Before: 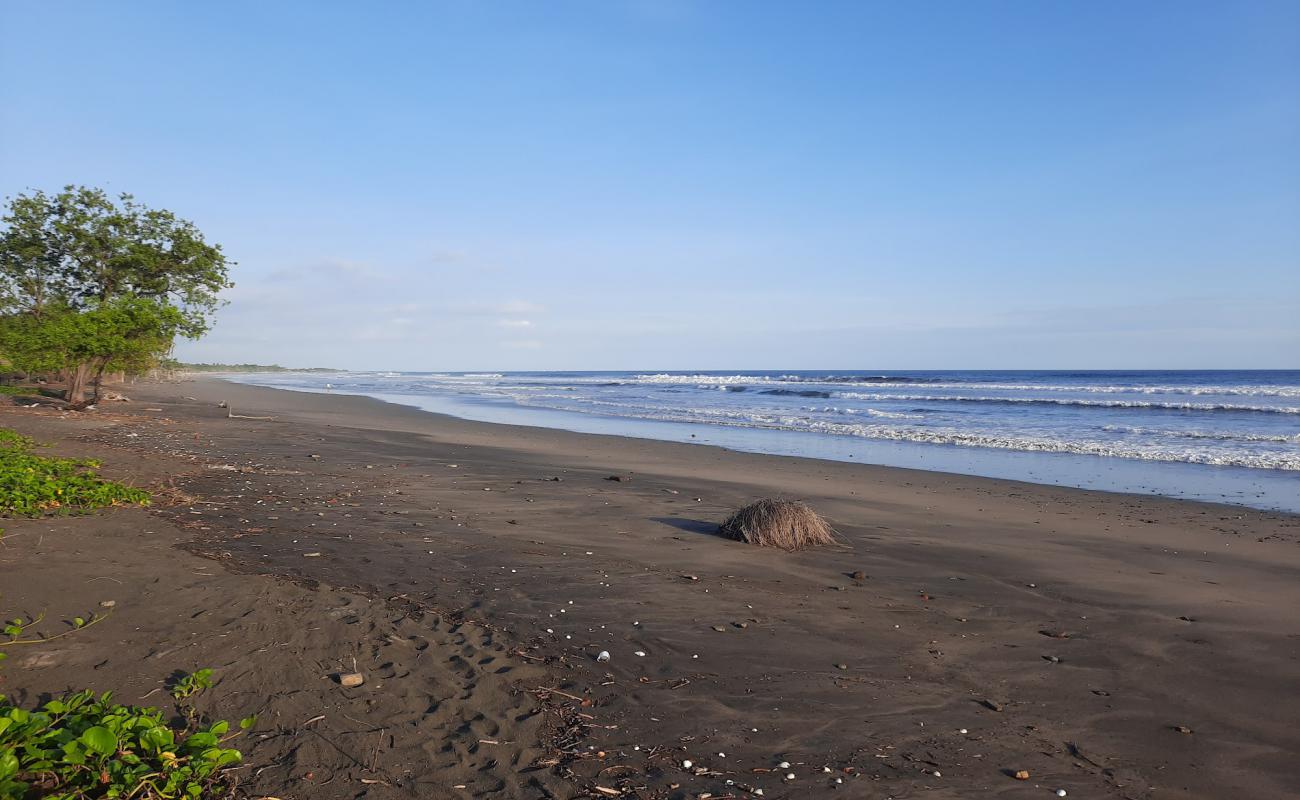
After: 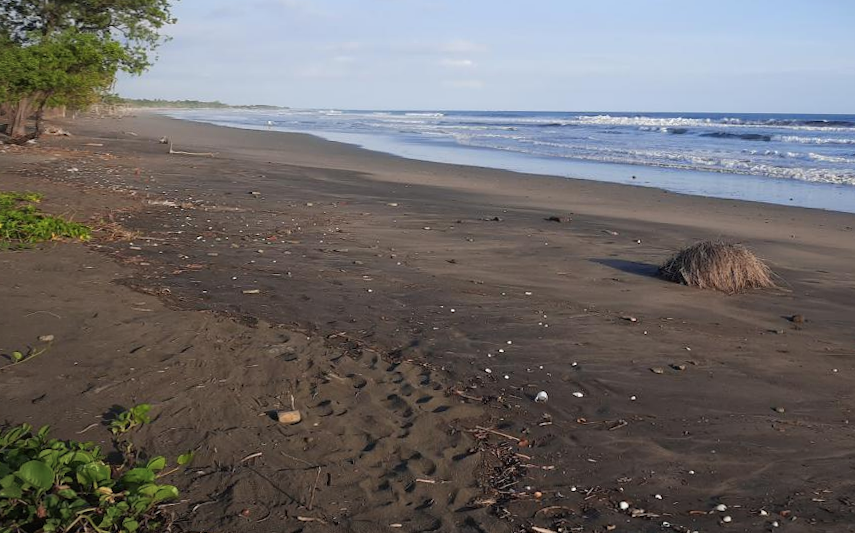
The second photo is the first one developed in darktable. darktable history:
vignetting: fall-off start 97.84%, fall-off radius 100.48%, brightness -0.575, center (0.218, -0.227), width/height ratio 1.37
crop and rotate: angle -0.7°, left 3.687%, top 32.056%, right 29.225%
